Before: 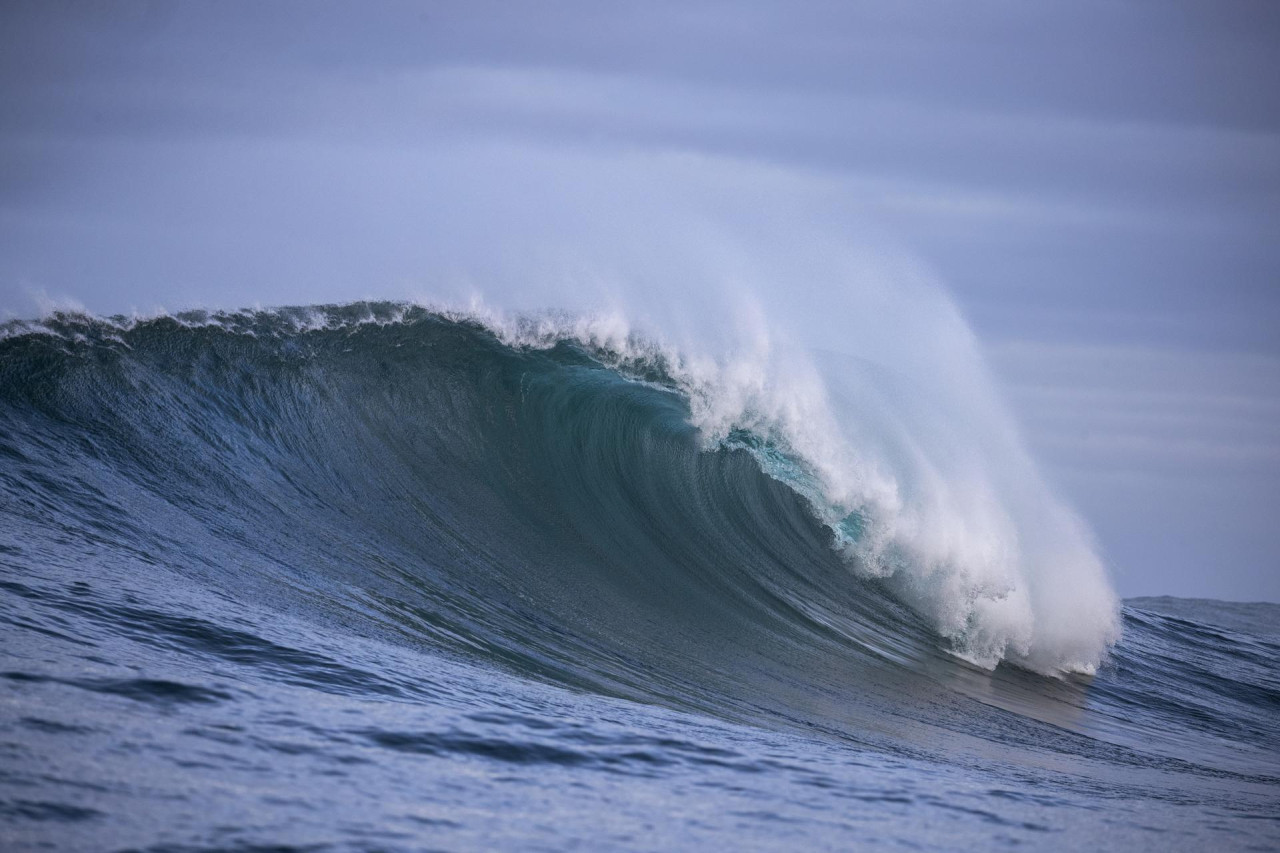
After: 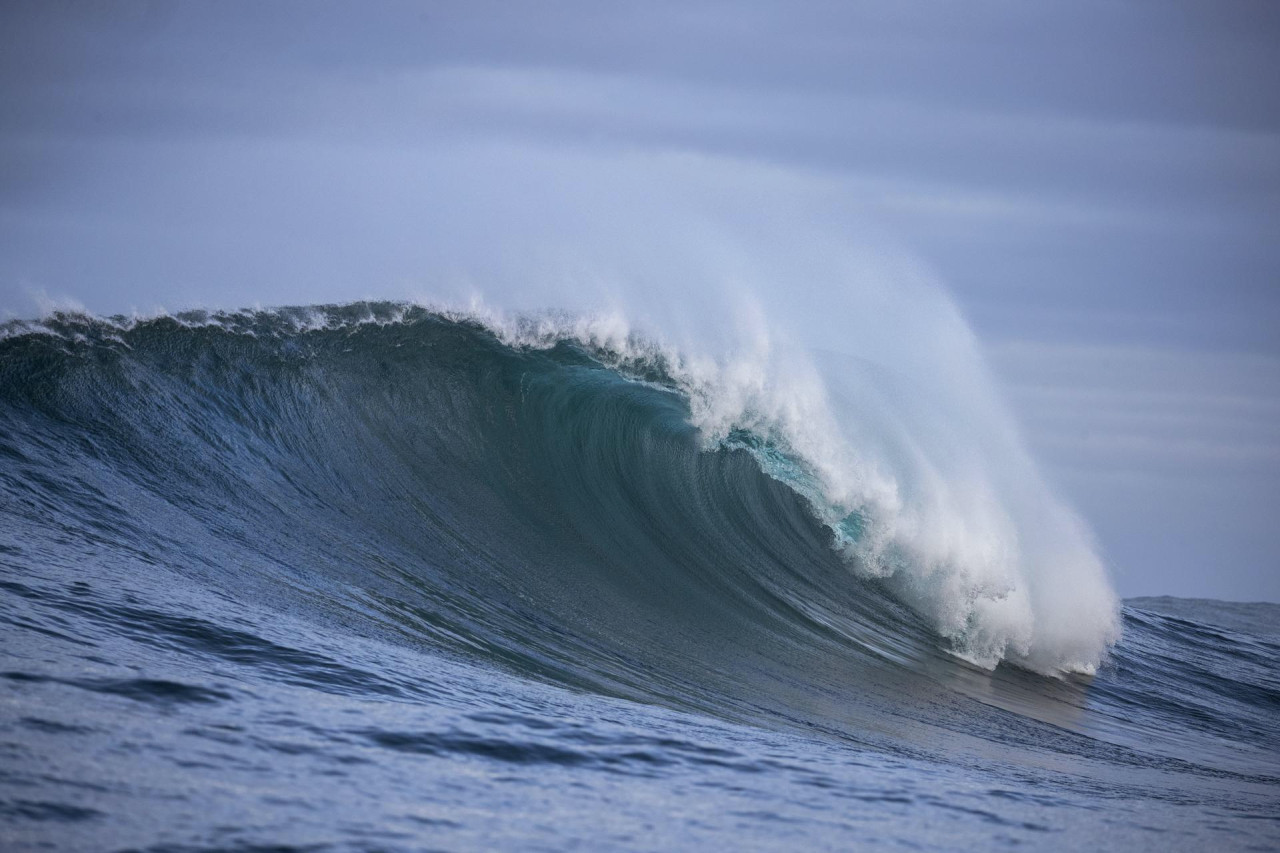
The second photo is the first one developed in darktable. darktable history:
color correction: highlights a* -2.6, highlights b* 2.41
